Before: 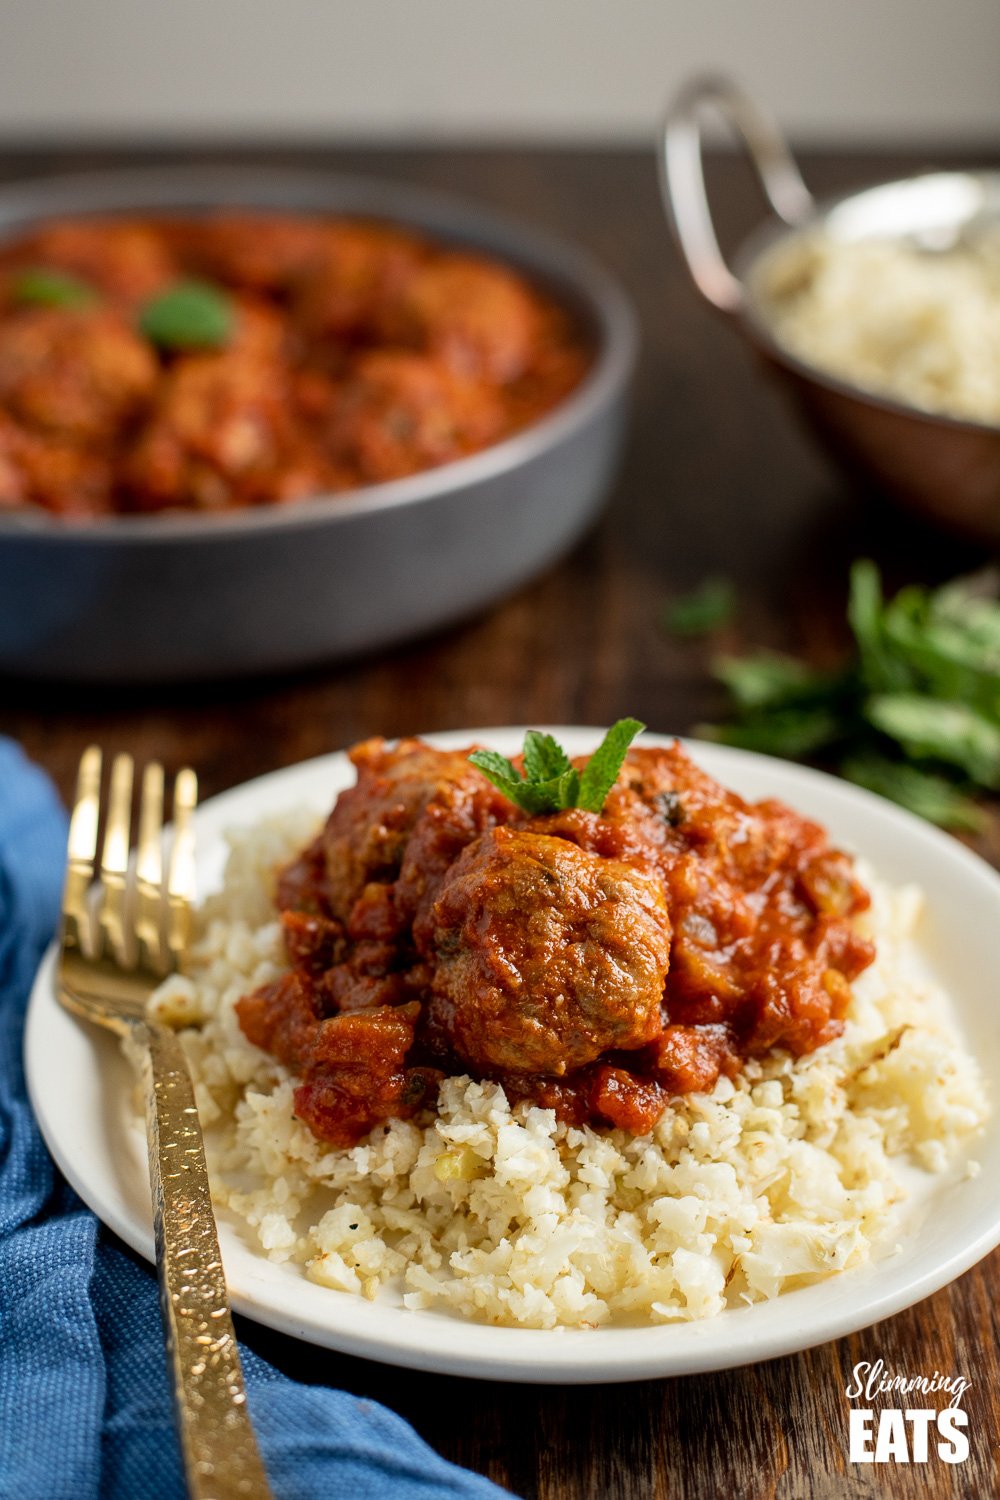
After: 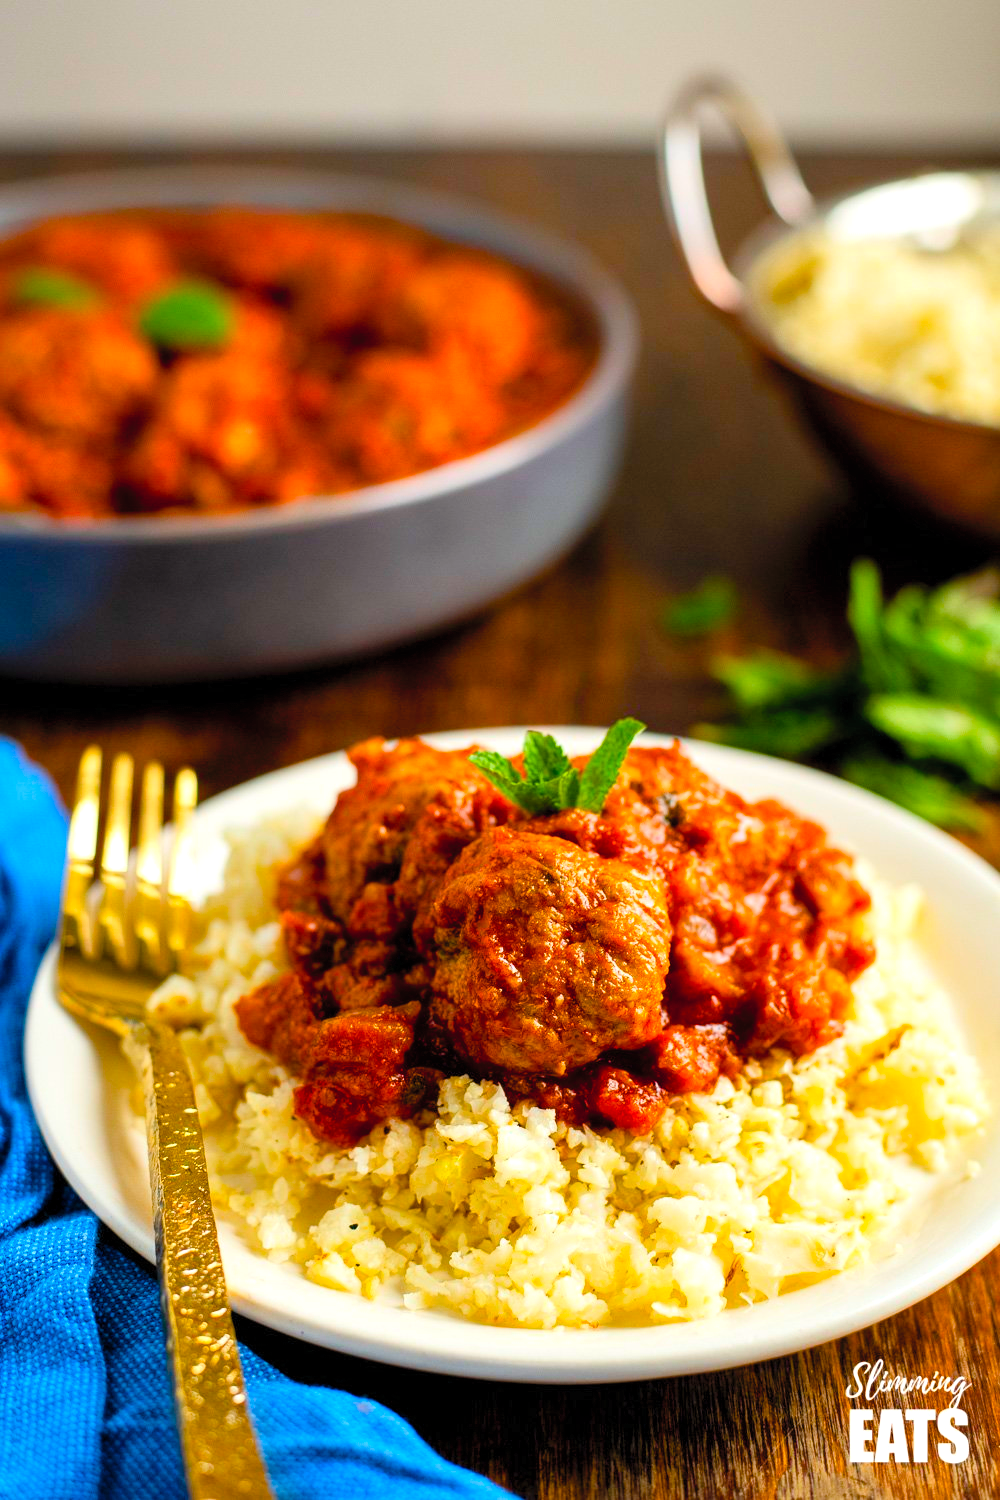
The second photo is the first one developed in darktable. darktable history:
color balance rgb: highlights gain › luminance 14.58%, linear chroma grading › global chroma 19.85%, perceptual saturation grading › global saturation 34.643%, perceptual saturation grading › highlights -29.967%, perceptual saturation grading › shadows 35.254%, contrast 5.32%
contrast brightness saturation: contrast 0.068, brightness 0.175, saturation 0.404
